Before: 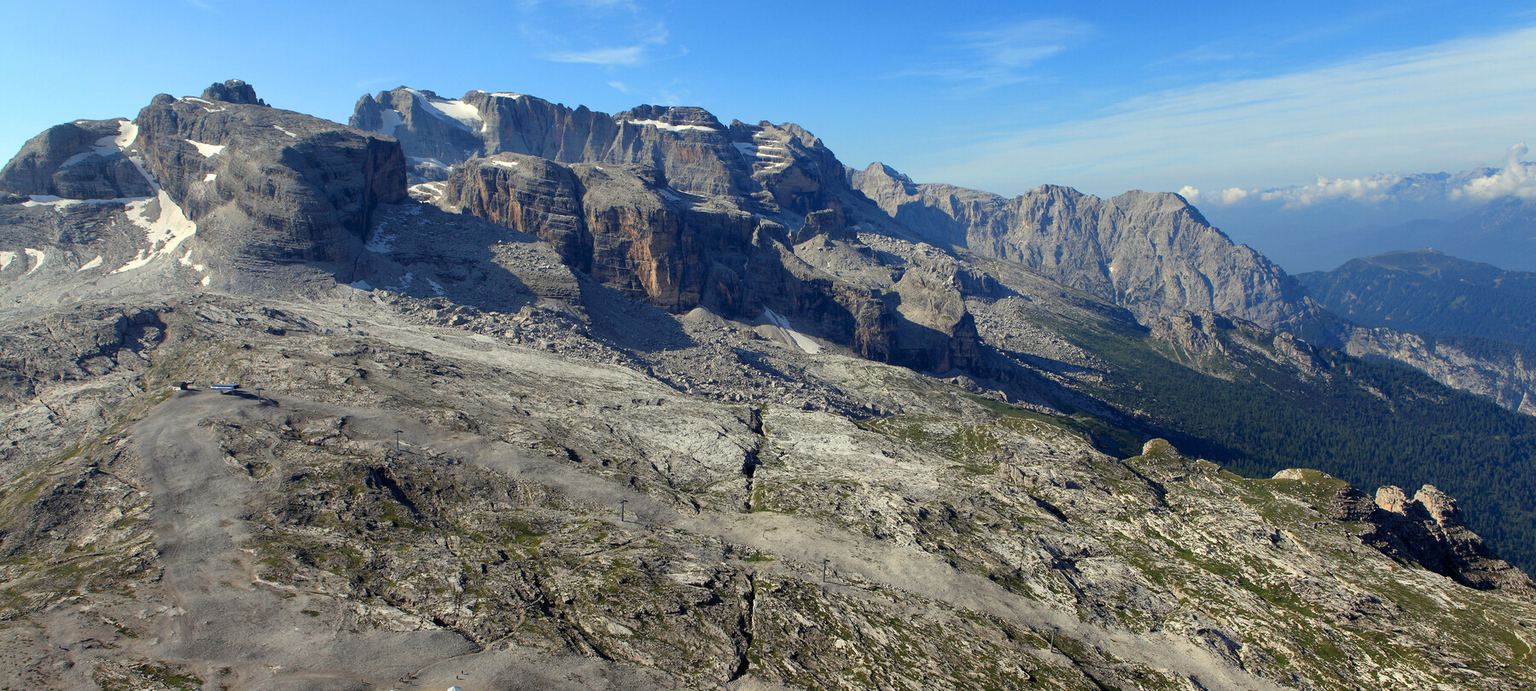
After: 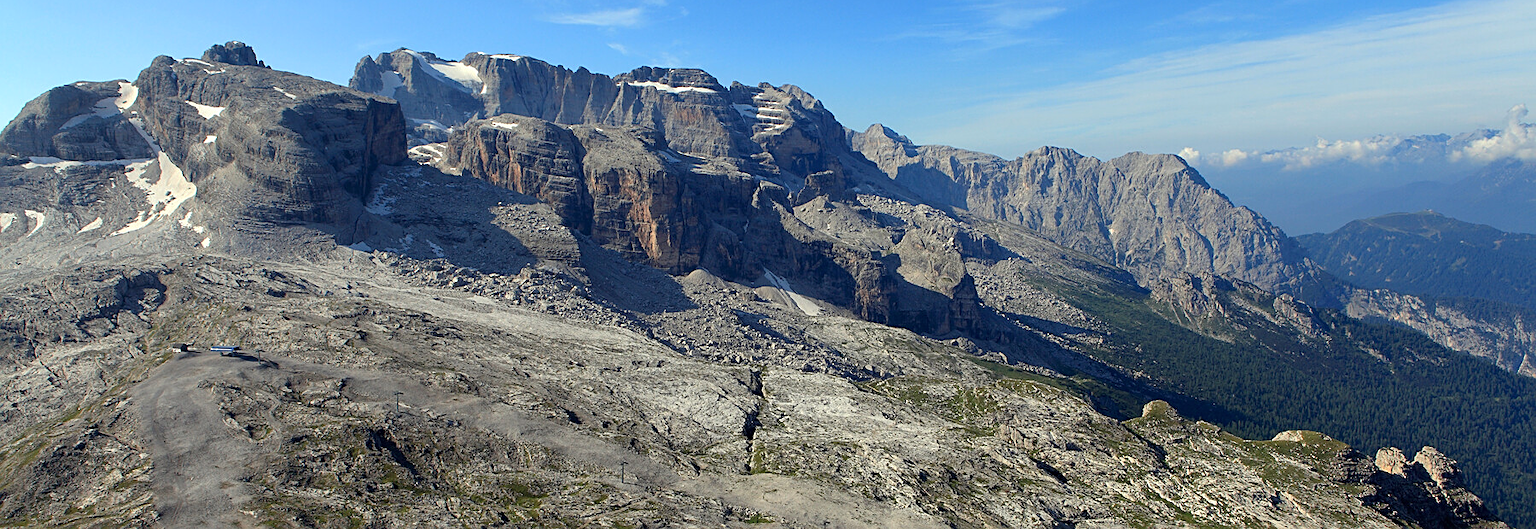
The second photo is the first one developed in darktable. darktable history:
crop: top 5.662%, bottom 17.646%
sharpen: on, module defaults
color correction: highlights a* 0.023, highlights b* -0.818
